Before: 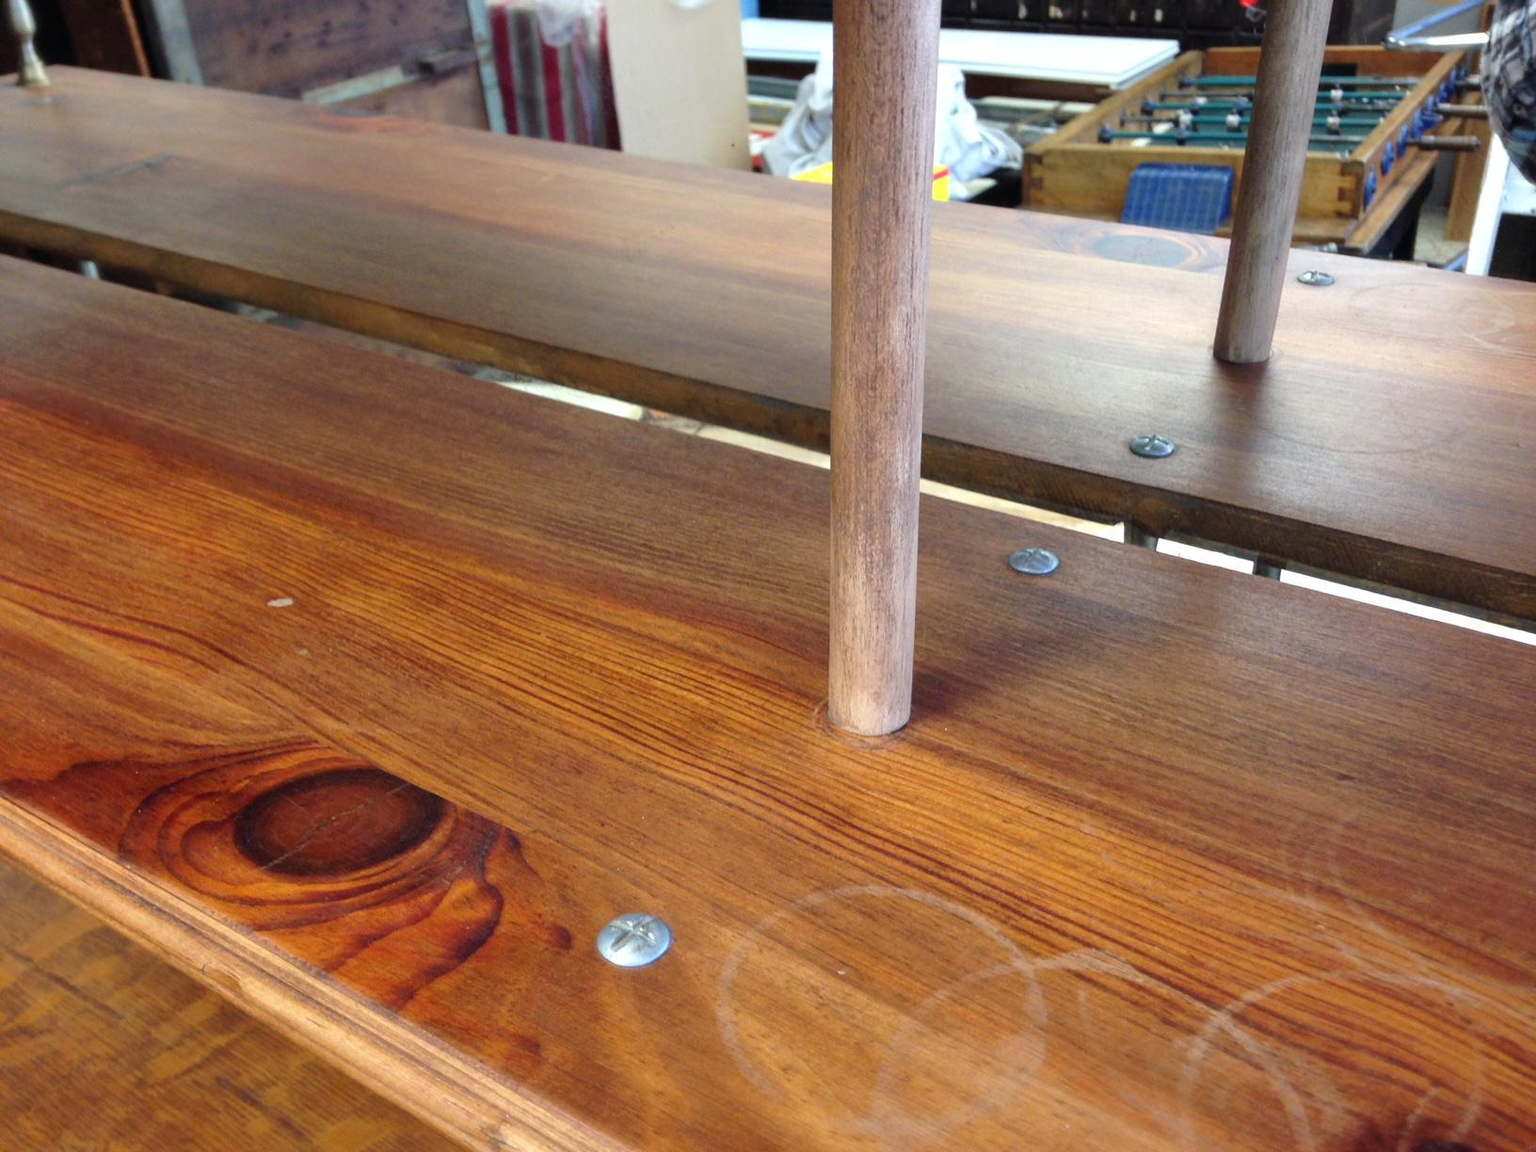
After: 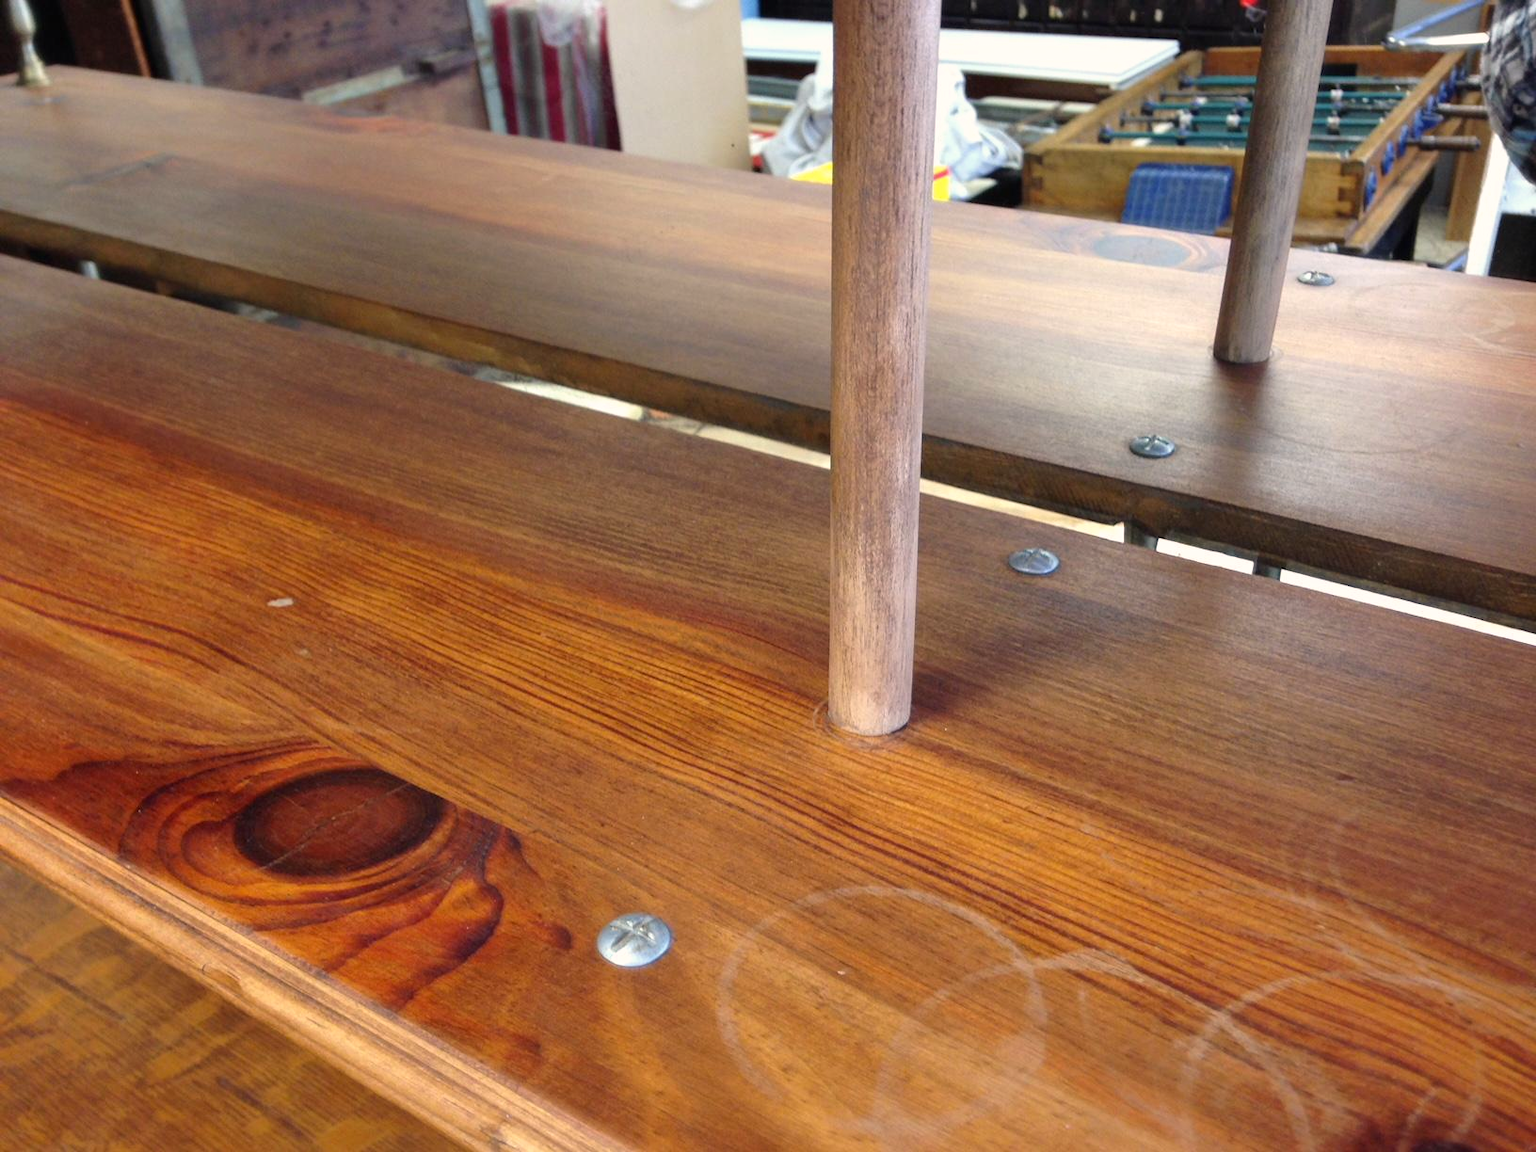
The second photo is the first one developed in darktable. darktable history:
color correction: highlights a* 3.64, highlights b* 5.15
